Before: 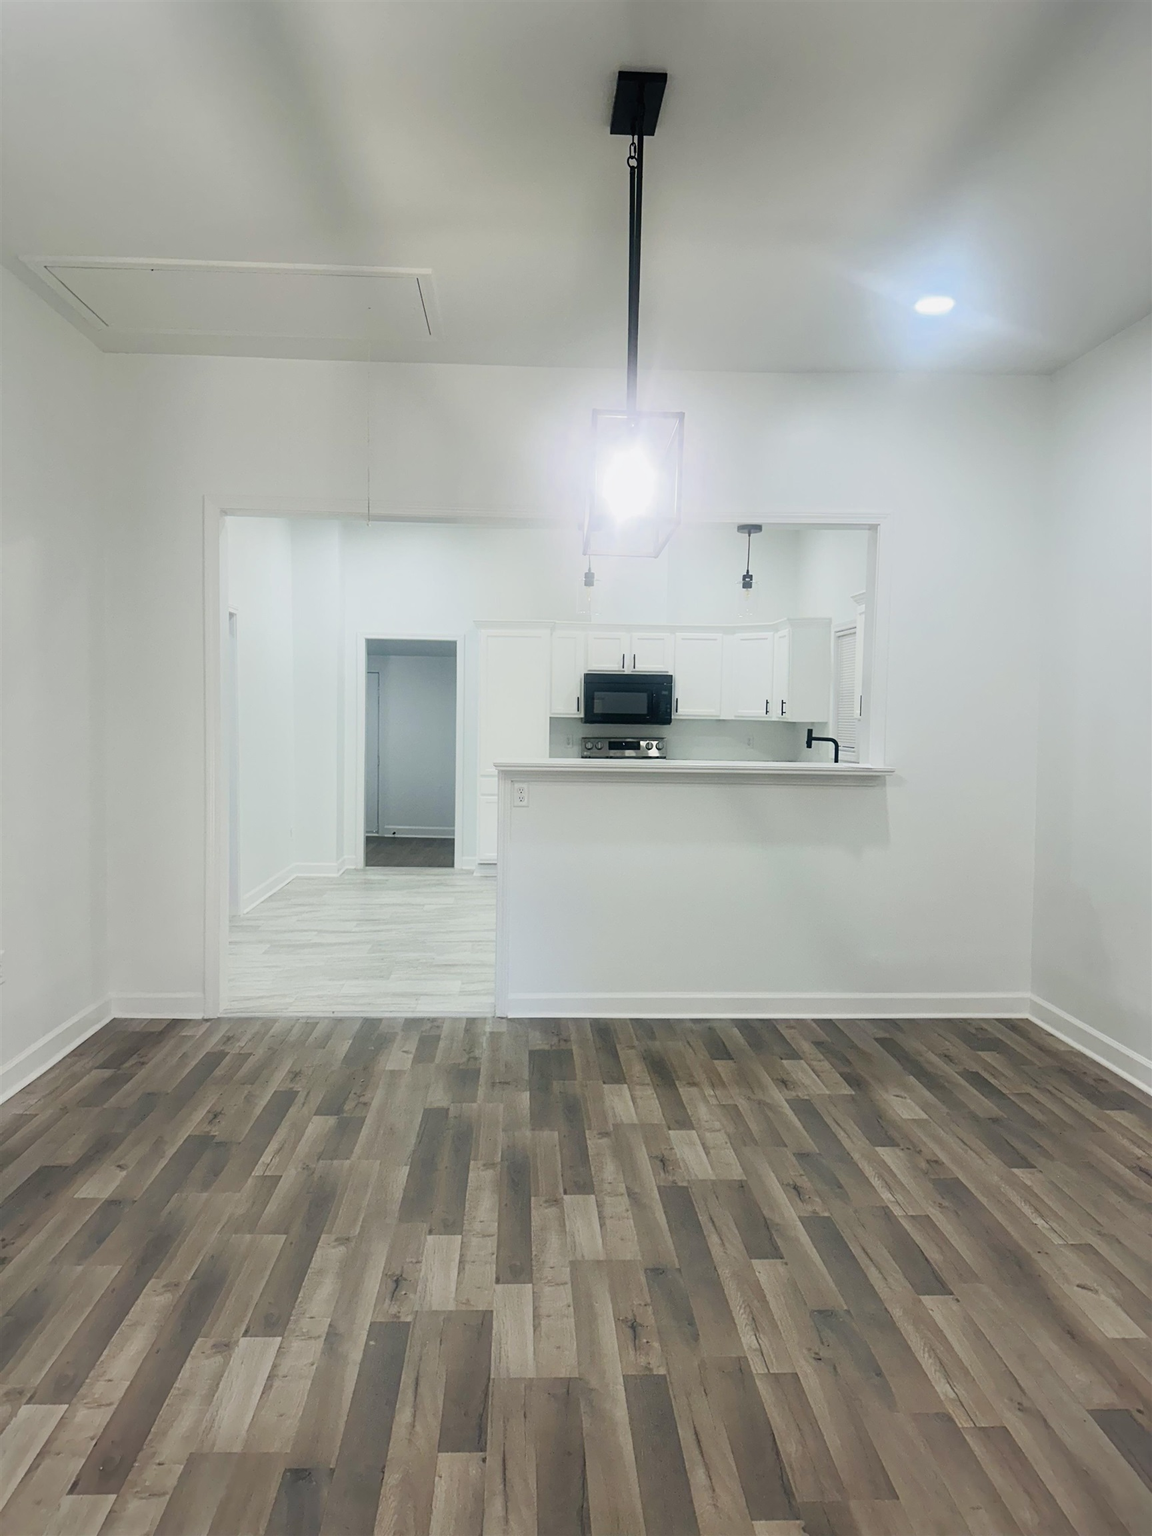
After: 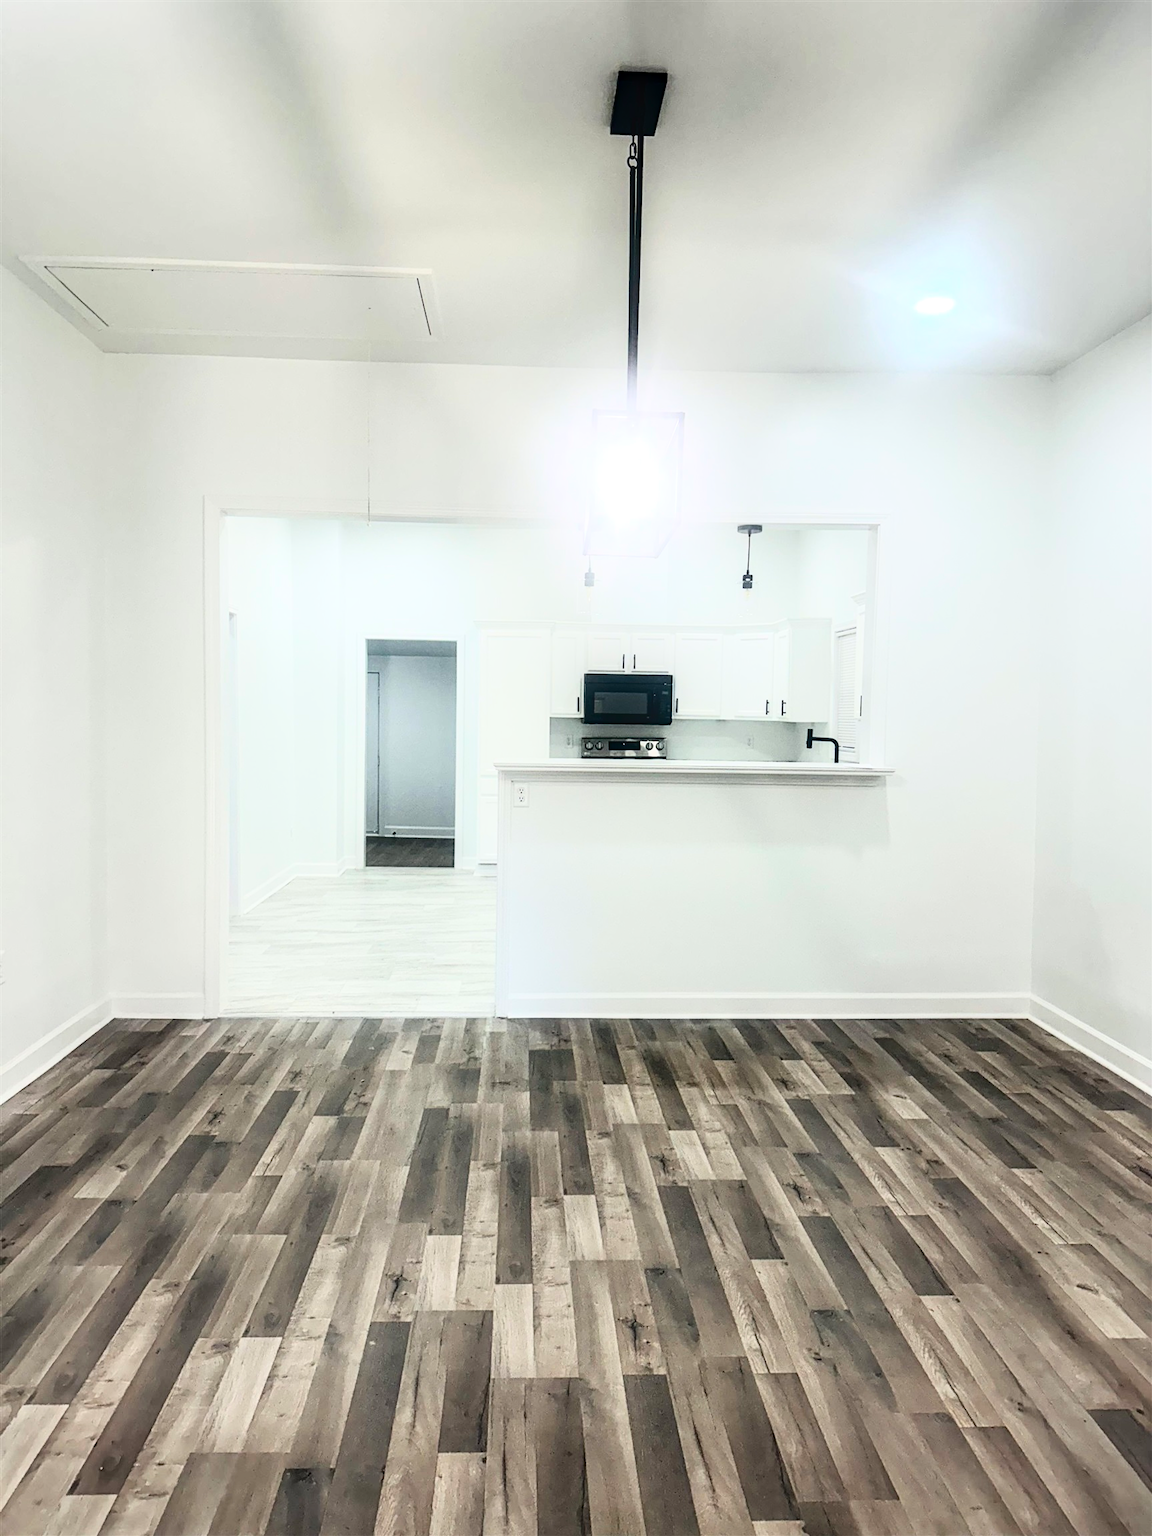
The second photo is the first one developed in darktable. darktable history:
contrast brightness saturation: contrast 0.288
local contrast: on, module defaults
tone curve: curves: ch0 [(0, 0) (0.004, 0.001) (0.02, 0.008) (0.218, 0.218) (0.664, 0.774) (0.832, 0.914) (1, 1)], color space Lab, independent channels, preserve colors none
